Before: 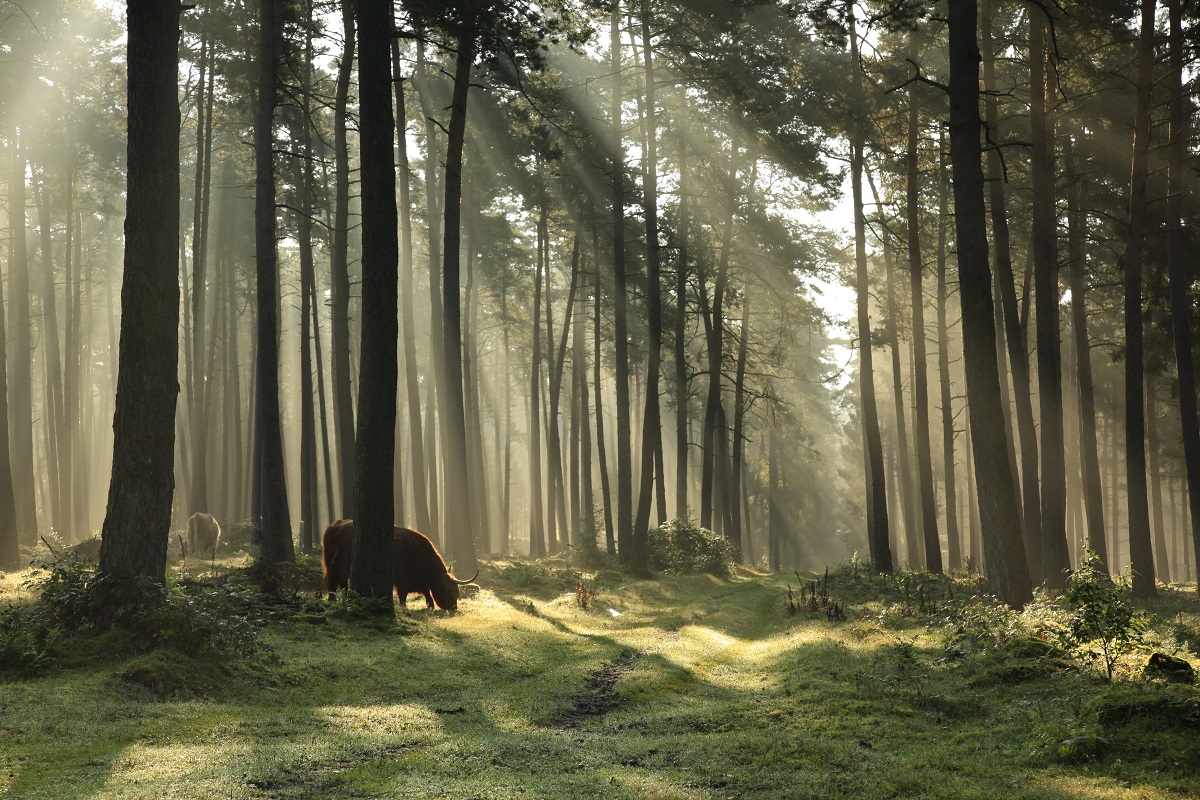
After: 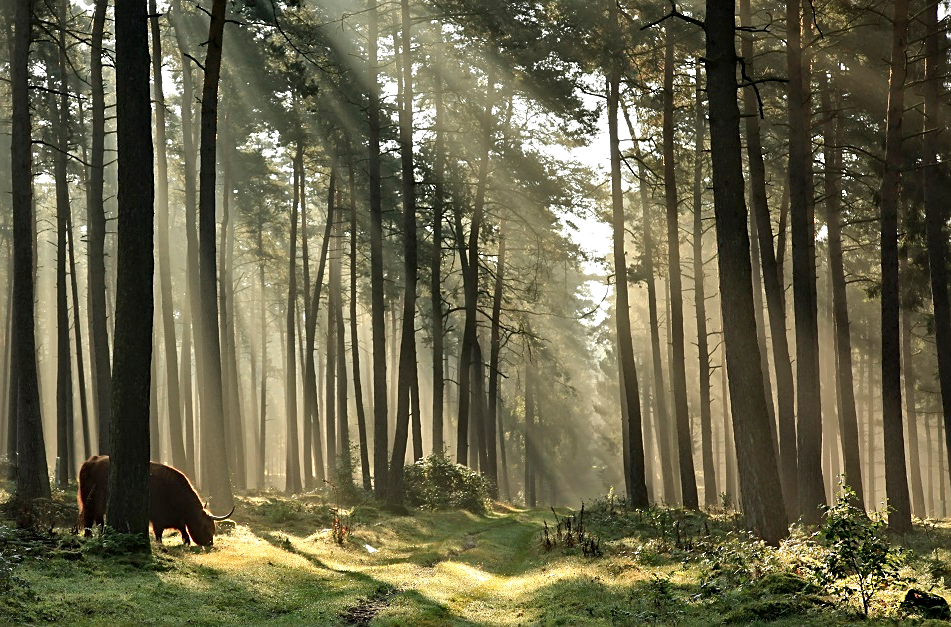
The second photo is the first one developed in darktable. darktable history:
sharpen: on, module defaults
crop and rotate: left 20.381%, top 8.074%, right 0.357%, bottom 13.516%
shadows and highlights: radius 134.14, shadows color adjustment 97.68%, soften with gaussian
contrast equalizer: y [[0.5, 0.5, 0.544, 0.569, 0.5, 0.5], [0.5 ×6], [0.5 ×6], [0 ×6], [0 ×6]]
